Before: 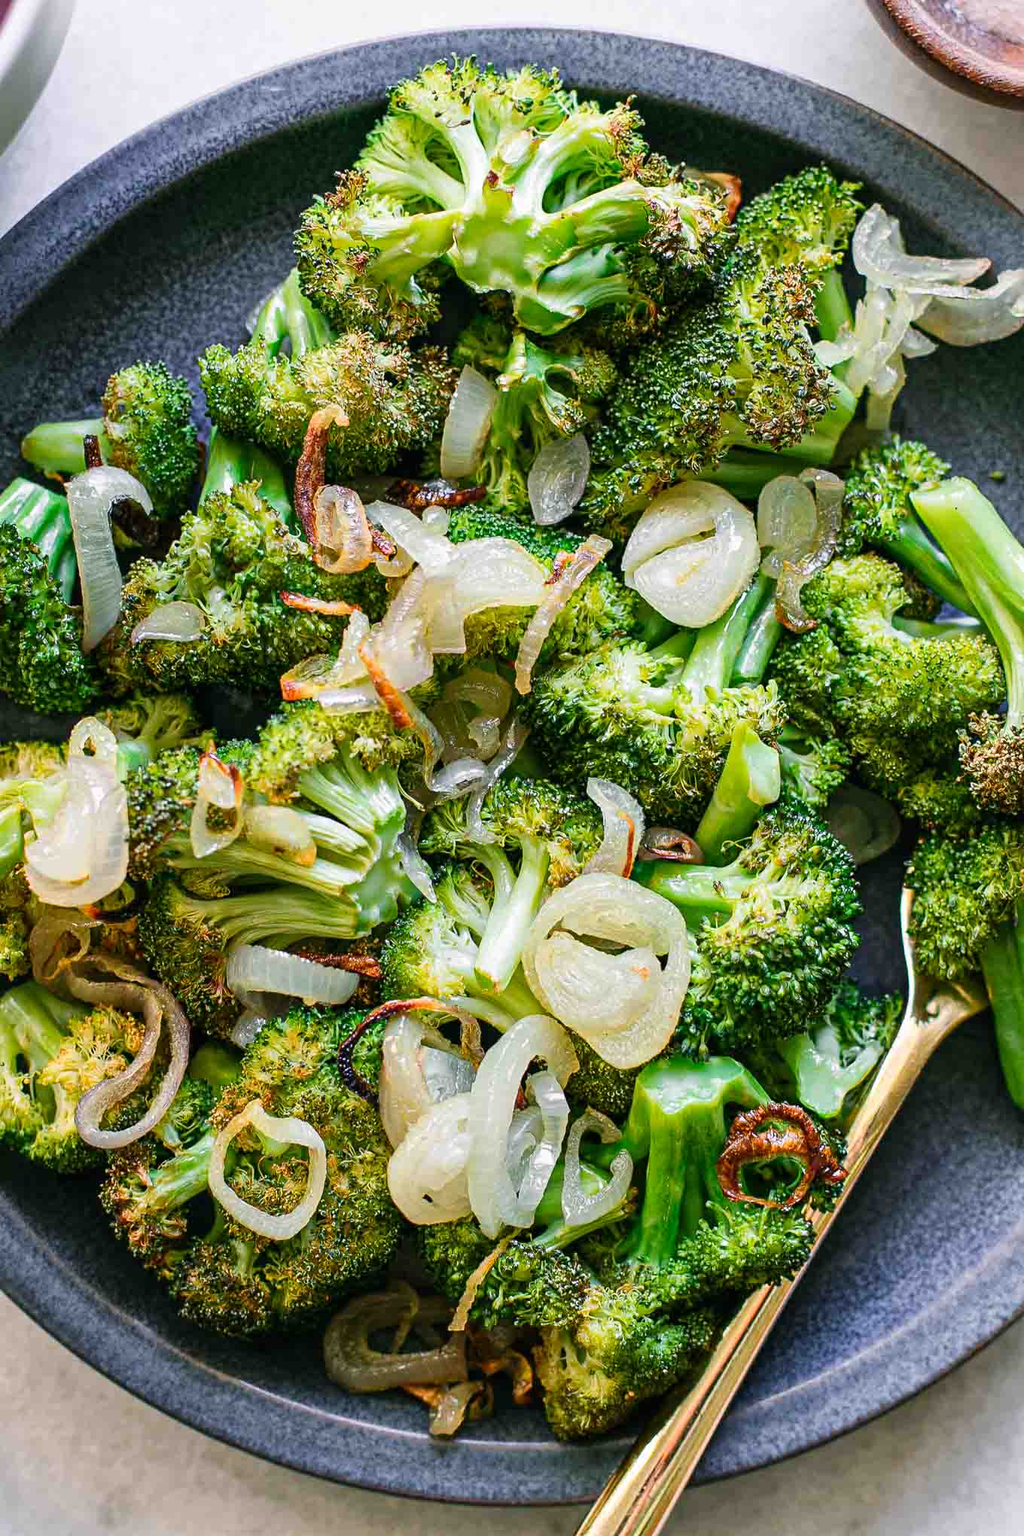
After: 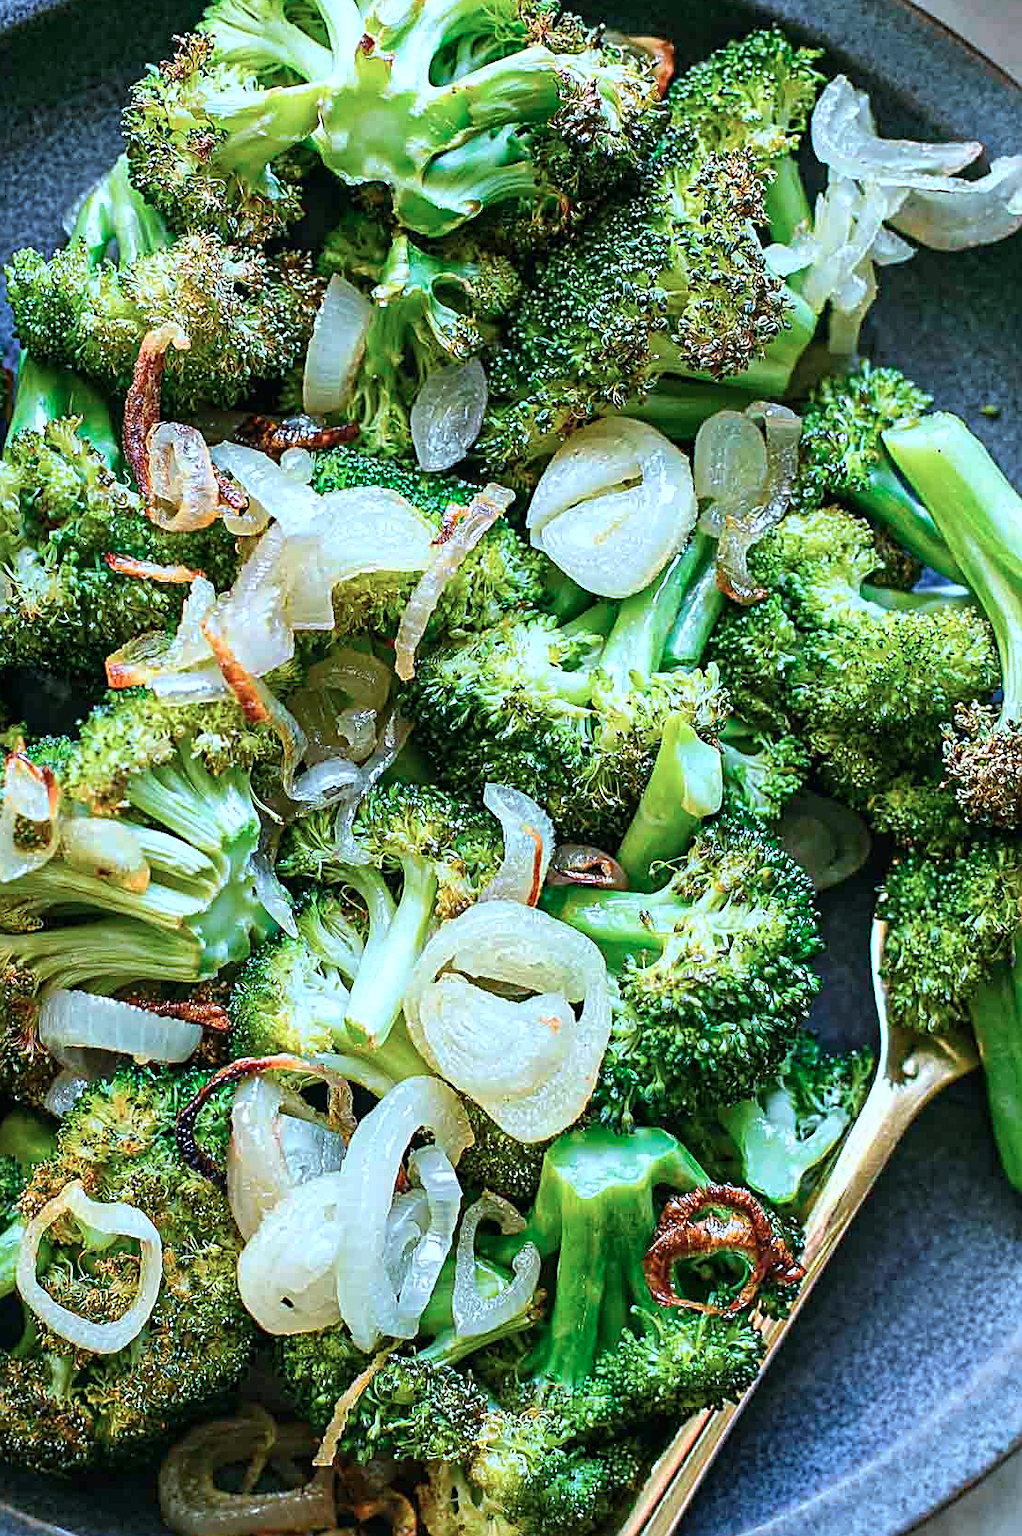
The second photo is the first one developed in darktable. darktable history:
crop: left 19.086%, top 9.354%, right 0%, bottom 9.592%
color correction: highlights a* -9.62, highlights b* -21.92
exposure: exposure 0.201 EV, compensate highlight preservation false
sharpen: on, module defaults
